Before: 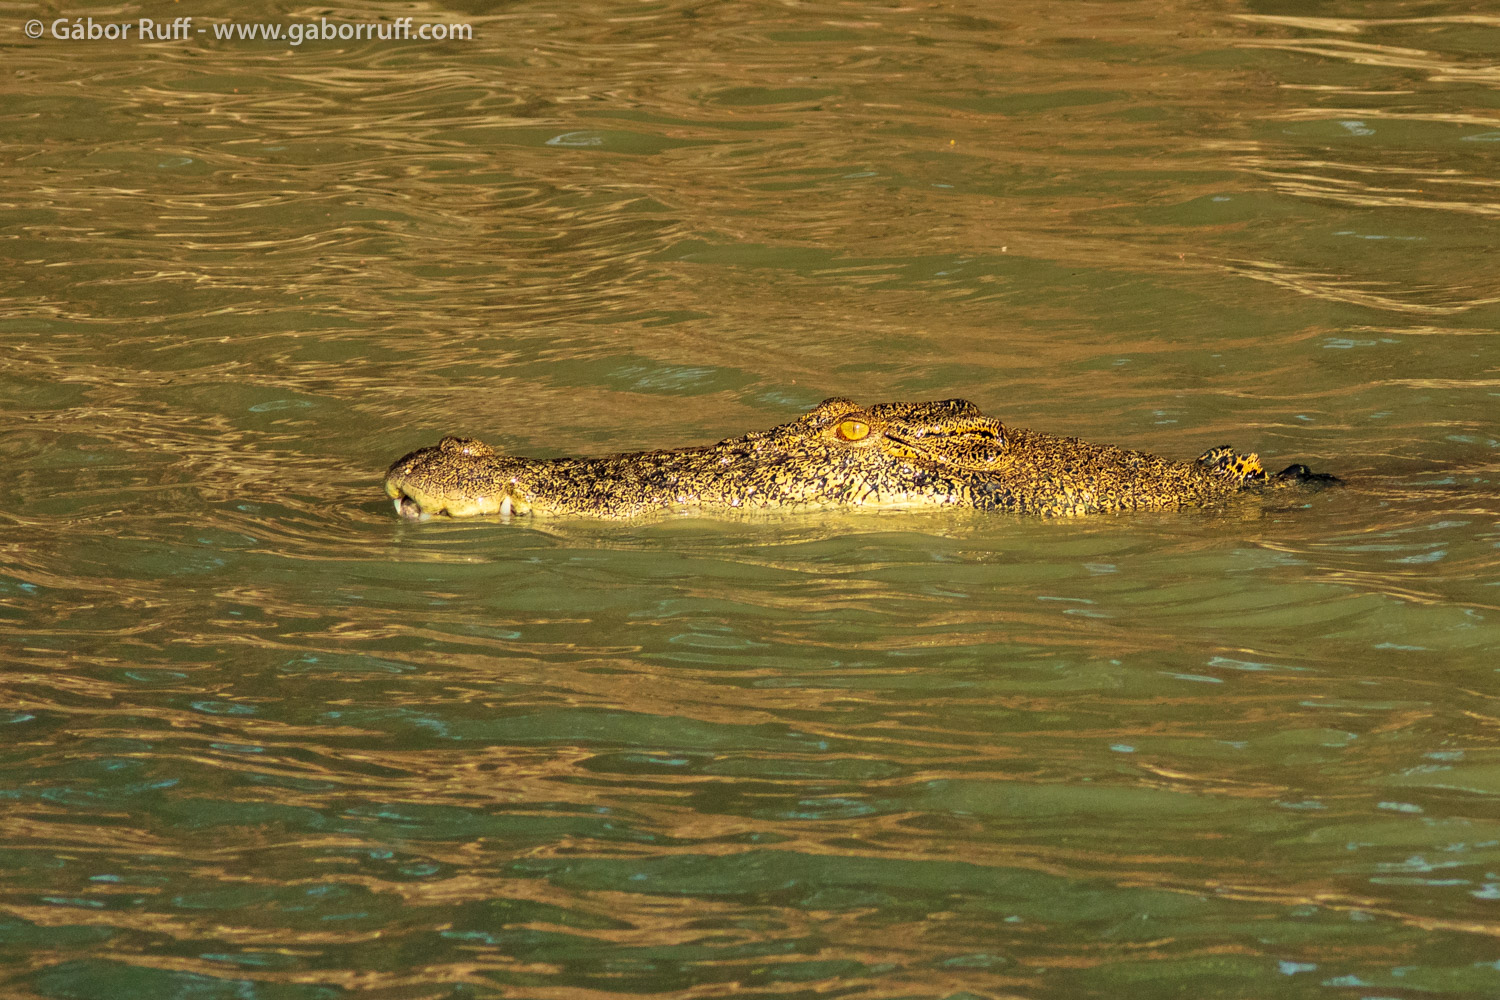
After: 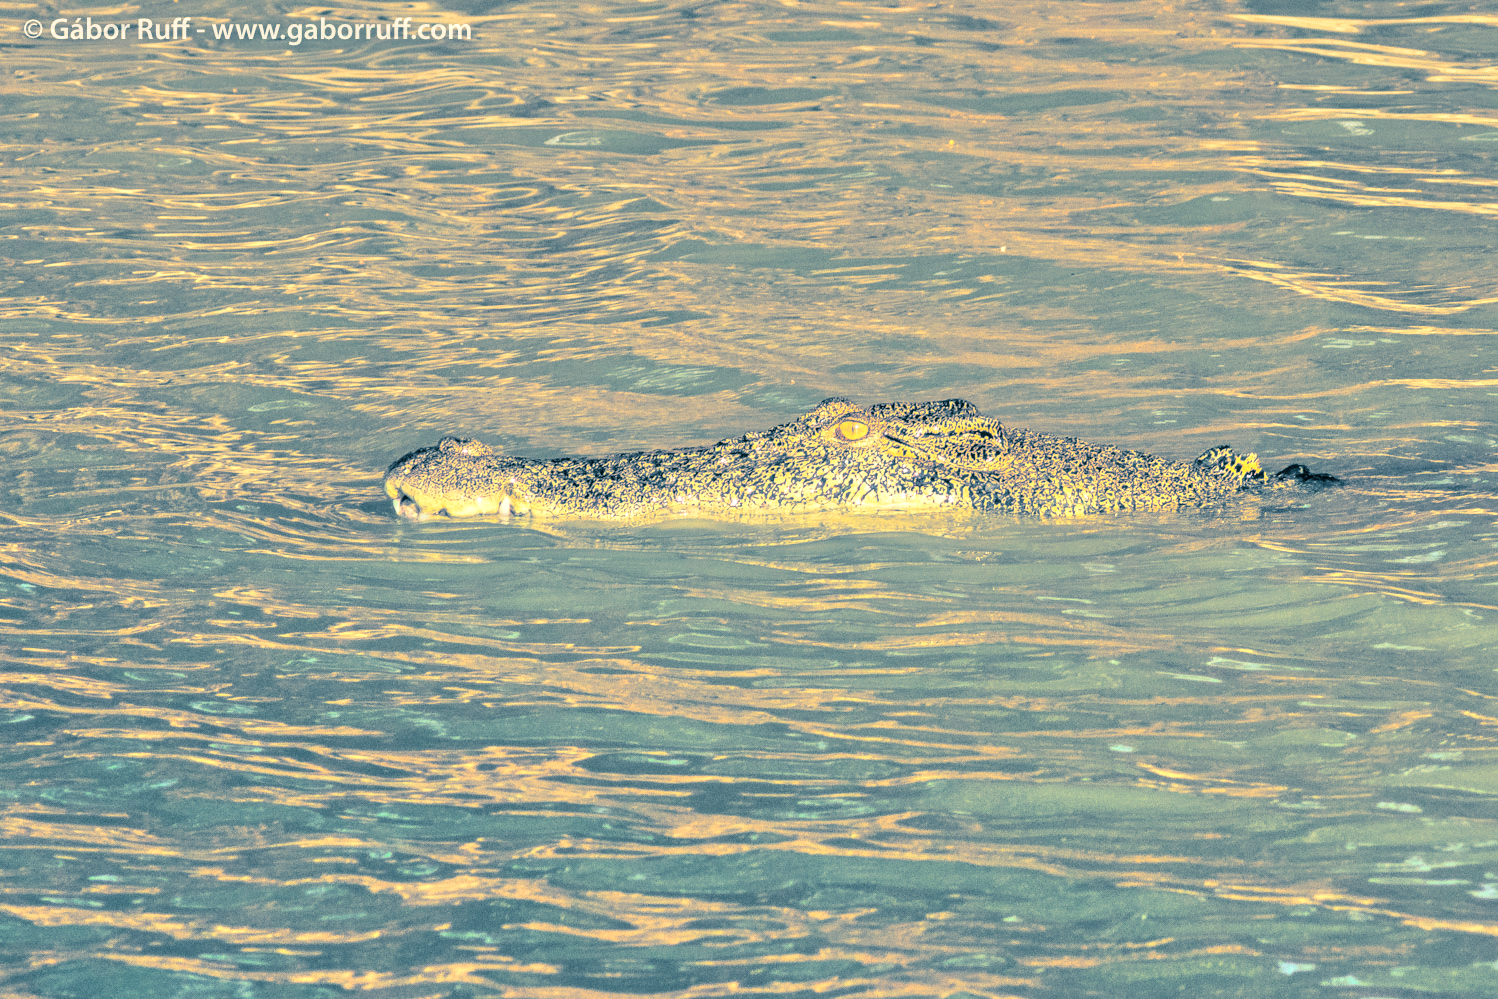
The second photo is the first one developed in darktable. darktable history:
contrast brightness saturation: contrast 0.14, brightness 0.21
local contrast: detail 110%
white balance: emerald 1
crop and rotate: left 0.126%
tone equalizer: -7 EV 0.15 EV, -6 EV 0.6 EV, -5 EV 1.15 EV, -4 EV 1.33 EV, -3 EV 1.15 EV, -2 EV 0.6 EV, -1 EV 0.15 EV, mask exposure compensation -0.5 EV
split-toning: shadows › hue 212.4°, balance -70
exposure: compensate highlight preservation false
color zones: curves: ch0 [(0, 0.5) (0.143, 0.52) (0.286, 0.5) (0.429, 0.5) (0.571, 0.5) (0.714, 0.5) (0.857, 0.5) (1, 0.5)]; ch1 [(0, 0.489) (0.155, 0.45) (0.286, 0.466) (0.429, 0.5) (0.571, 0.5) (0.714, 0.5) (0.857, 0.5) (1, 0.489)]
